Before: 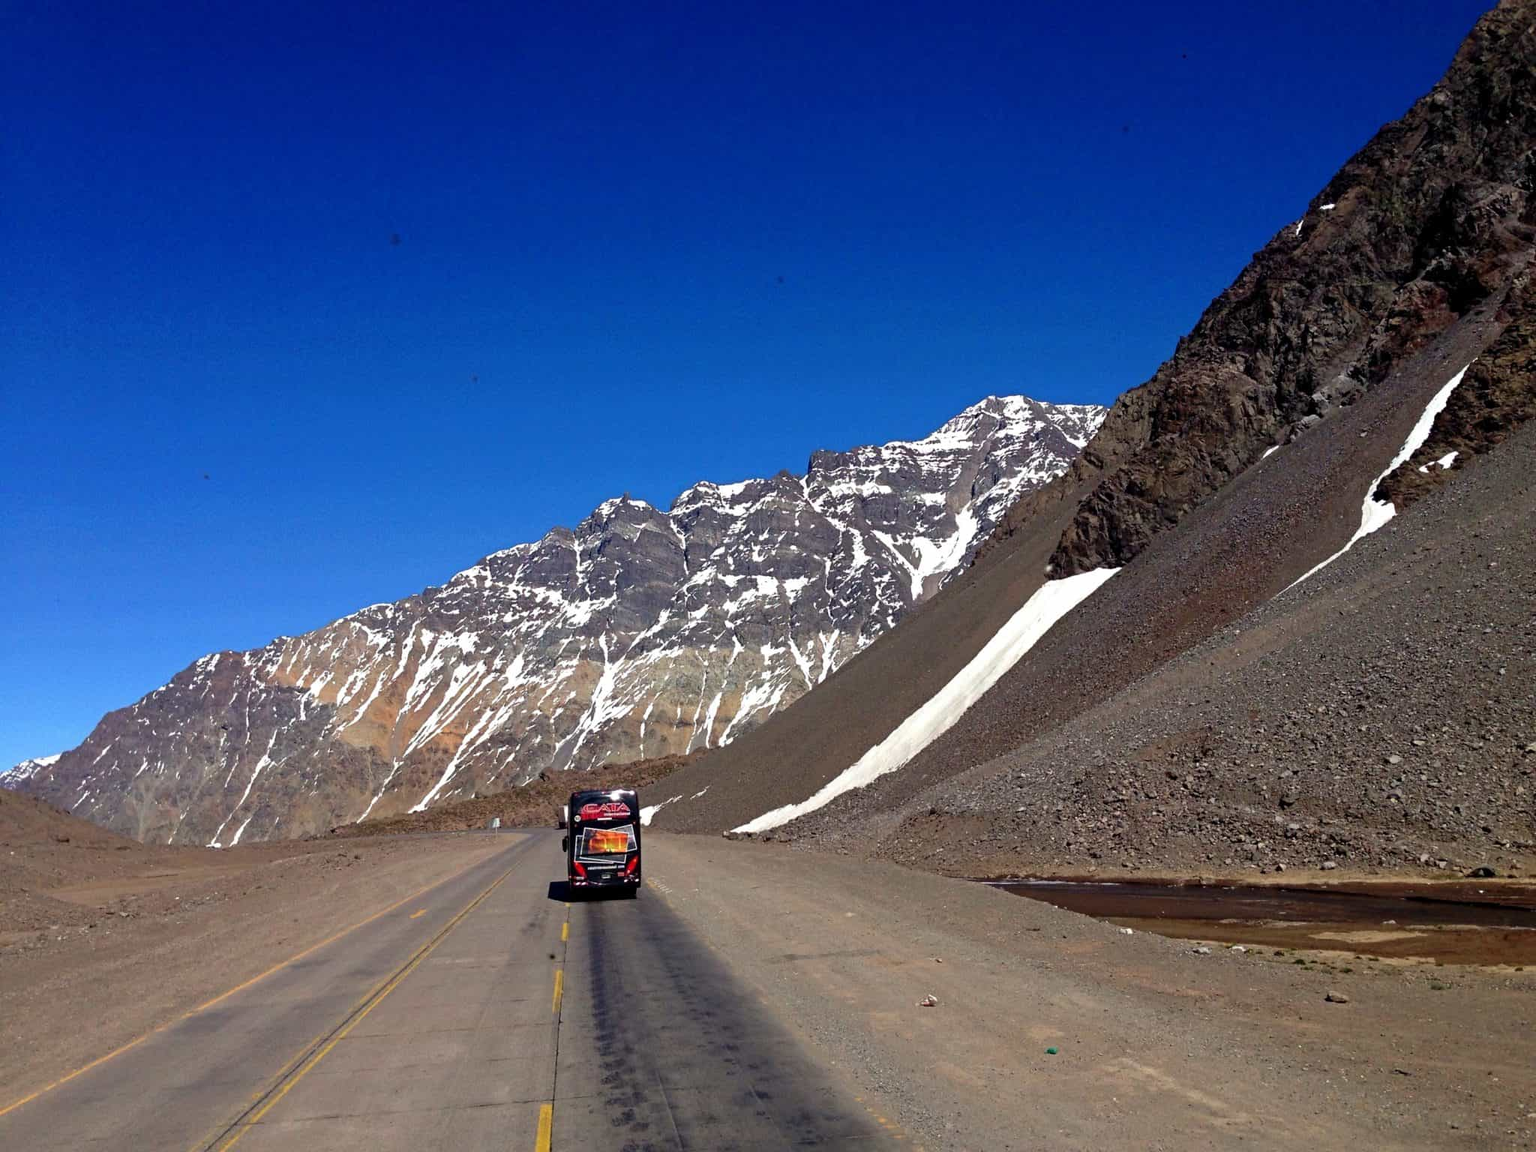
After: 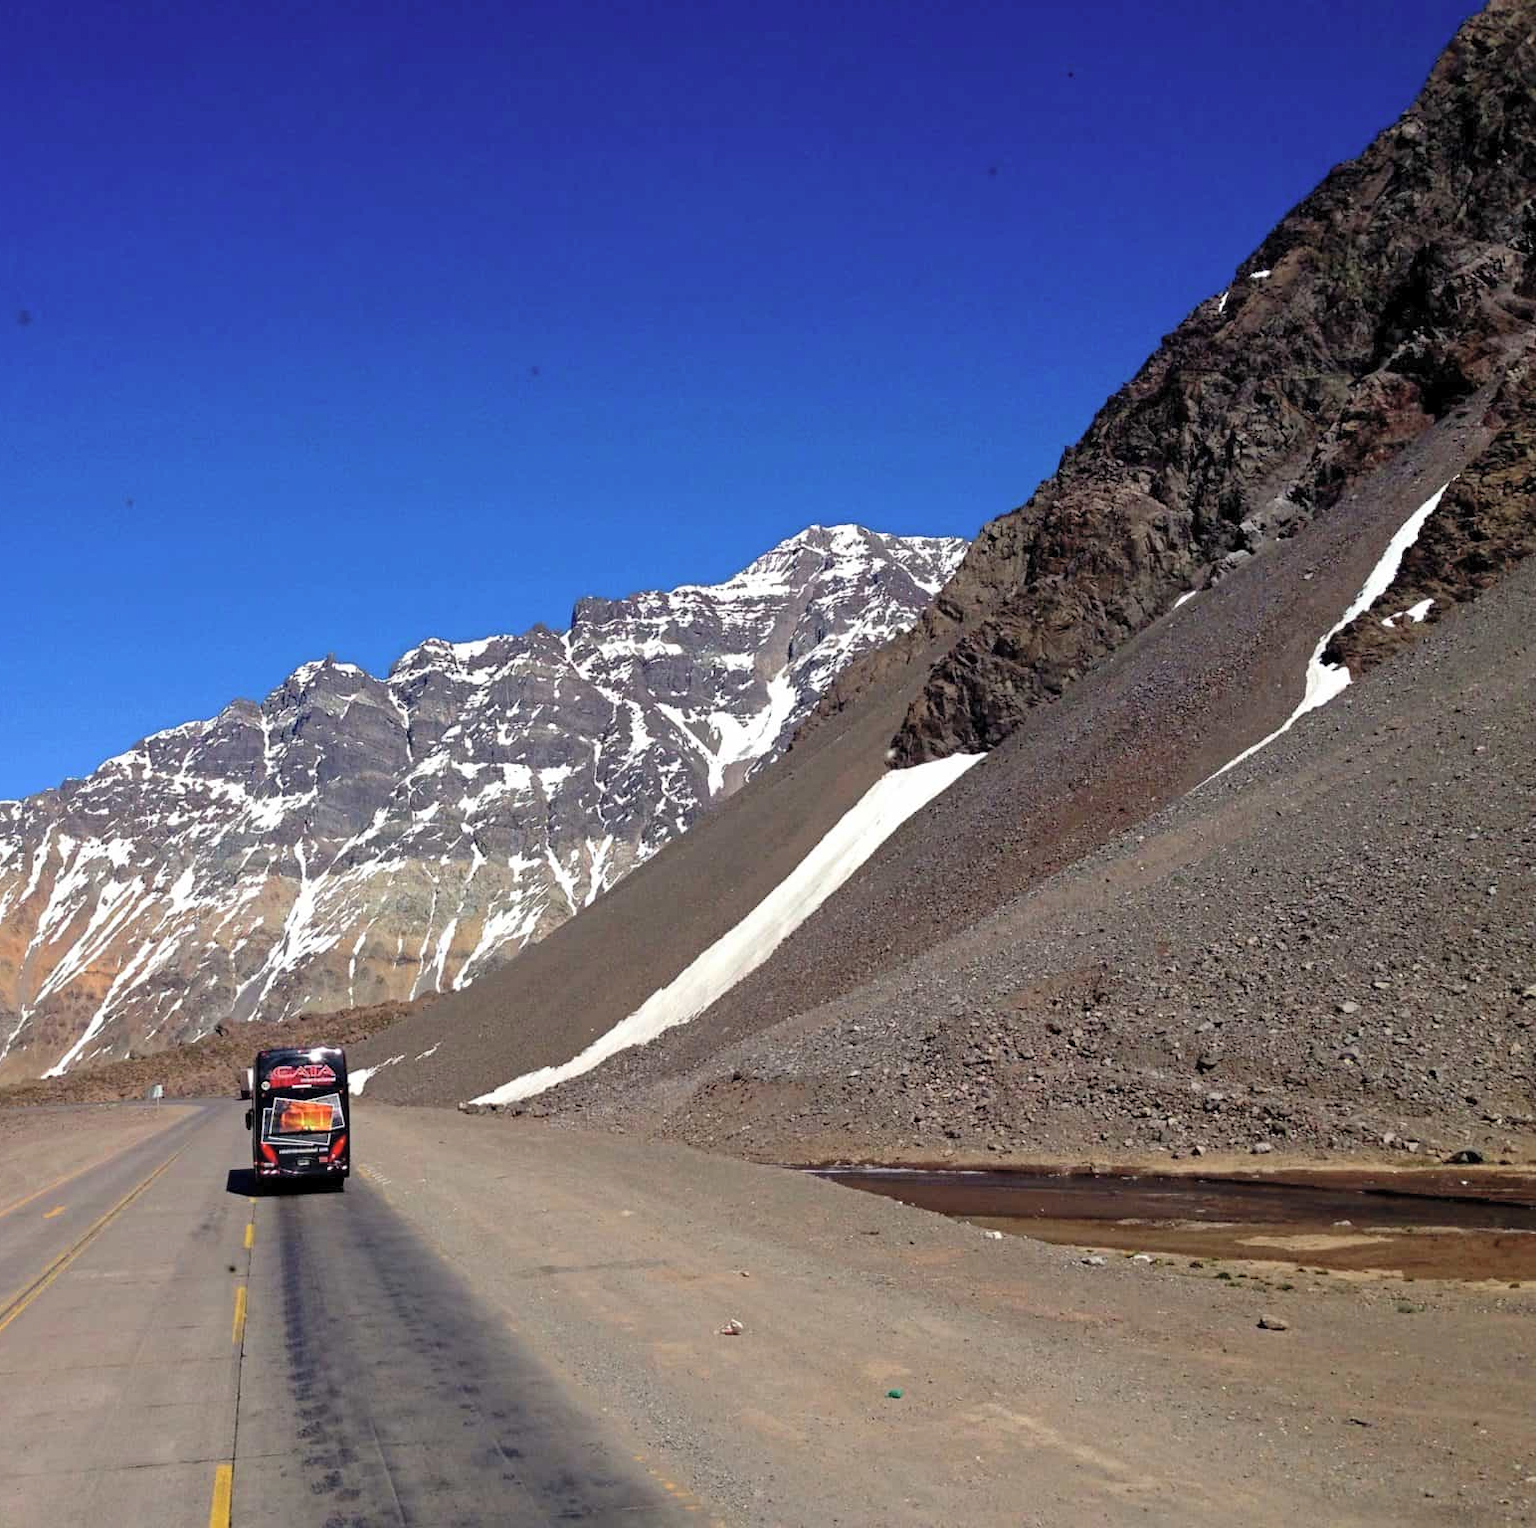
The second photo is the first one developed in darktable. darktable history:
crop and rotate: left 24.6%
contrast brightness saturation: brightness 0.13
